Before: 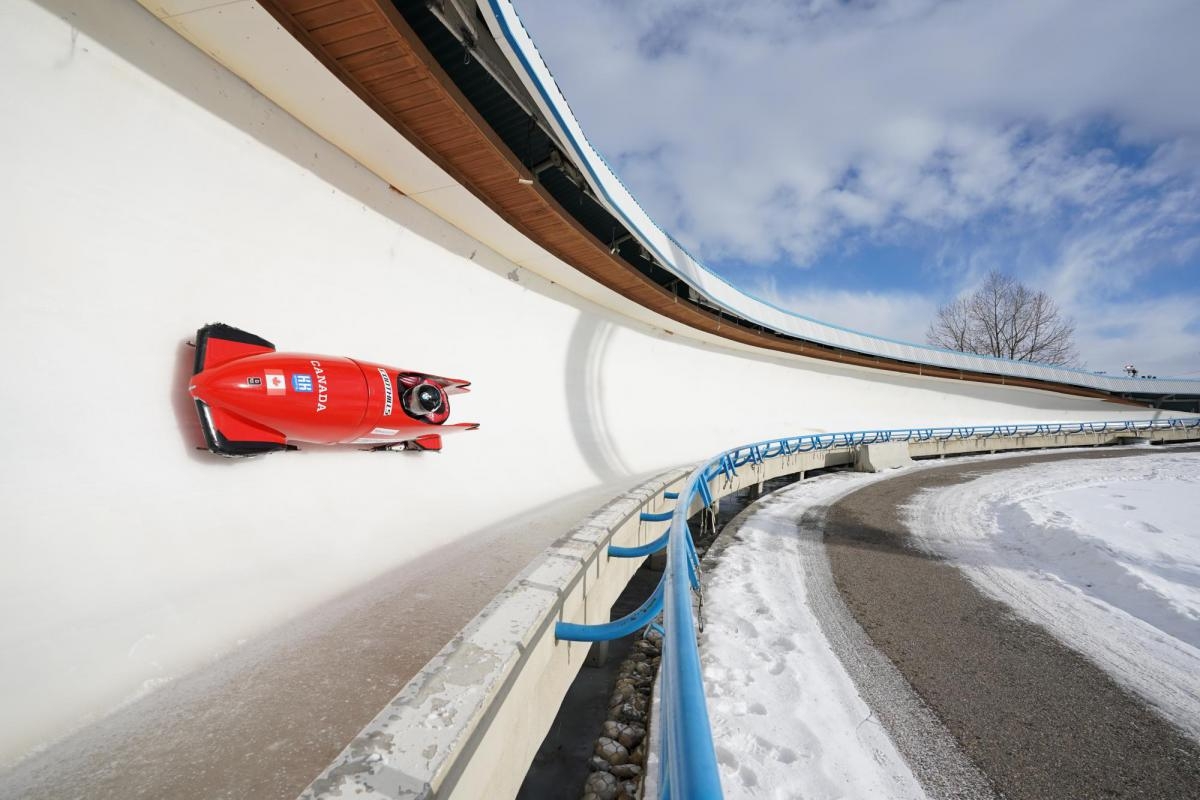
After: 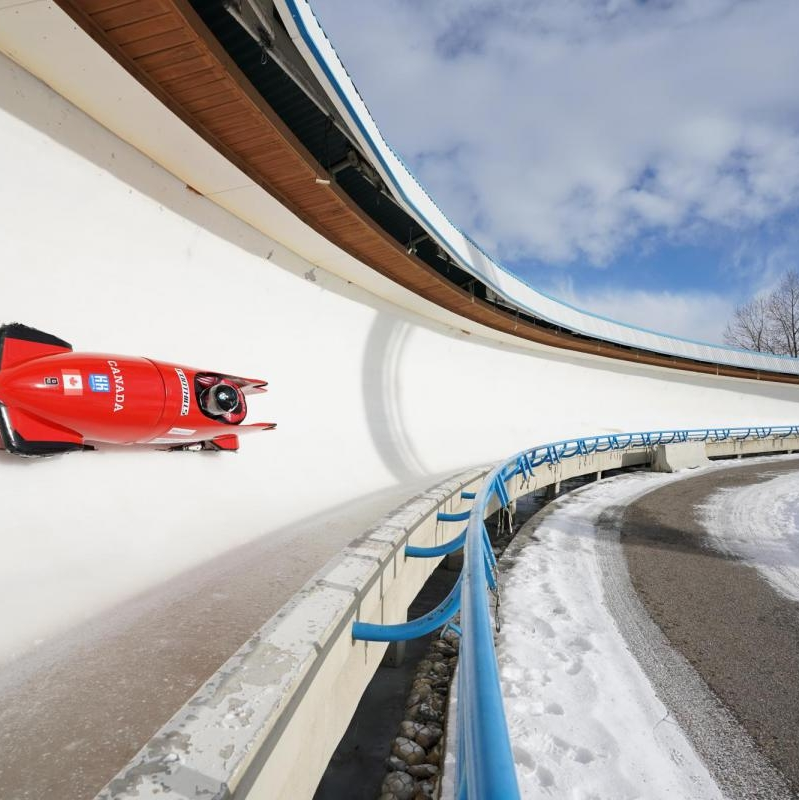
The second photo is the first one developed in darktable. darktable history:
crop: left 16.986%, right 16.426%
